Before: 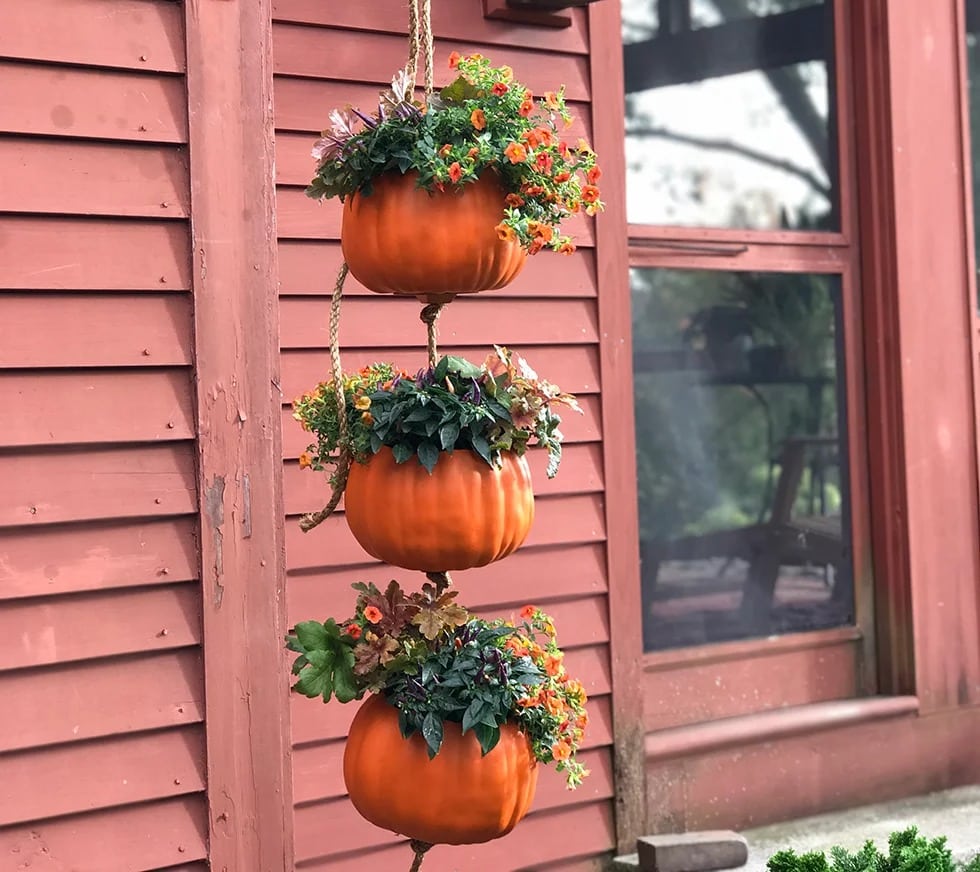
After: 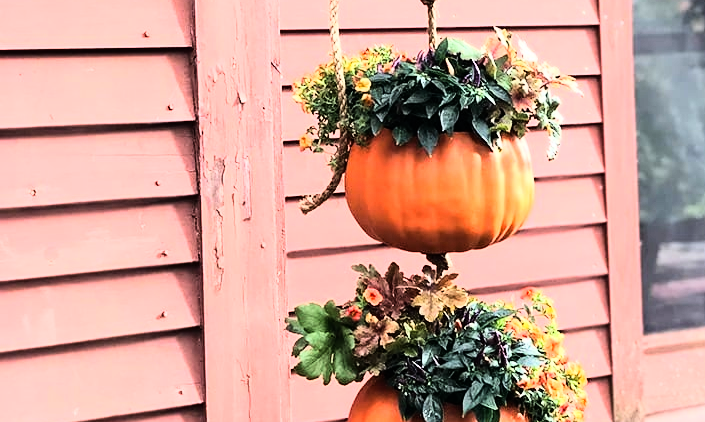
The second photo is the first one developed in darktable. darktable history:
crop: top 36.498%, right 27.964%, bottom 14.995%
rgb curve: curves: ch0 [(0, 0) (0.21, 0.15) (0.24, 0.21) (0.5, 0.75) (0.75, 0.96) (0.89, 0.99) (1, 1)]; ch1 [(0, 0.02) (0.21, 0.13) (0.25, 0.2) (0.5, 0.67) (0.75, 0.9) (0.89, 0.97) (1, 1)]; ch2 [(0, 0.02) (0.21, 0.13) (0.25, 0.2) (0.5, 0.67) (0.75, 0.9) (0.89, 0.97) (1, 1)], compensate middle gray true
